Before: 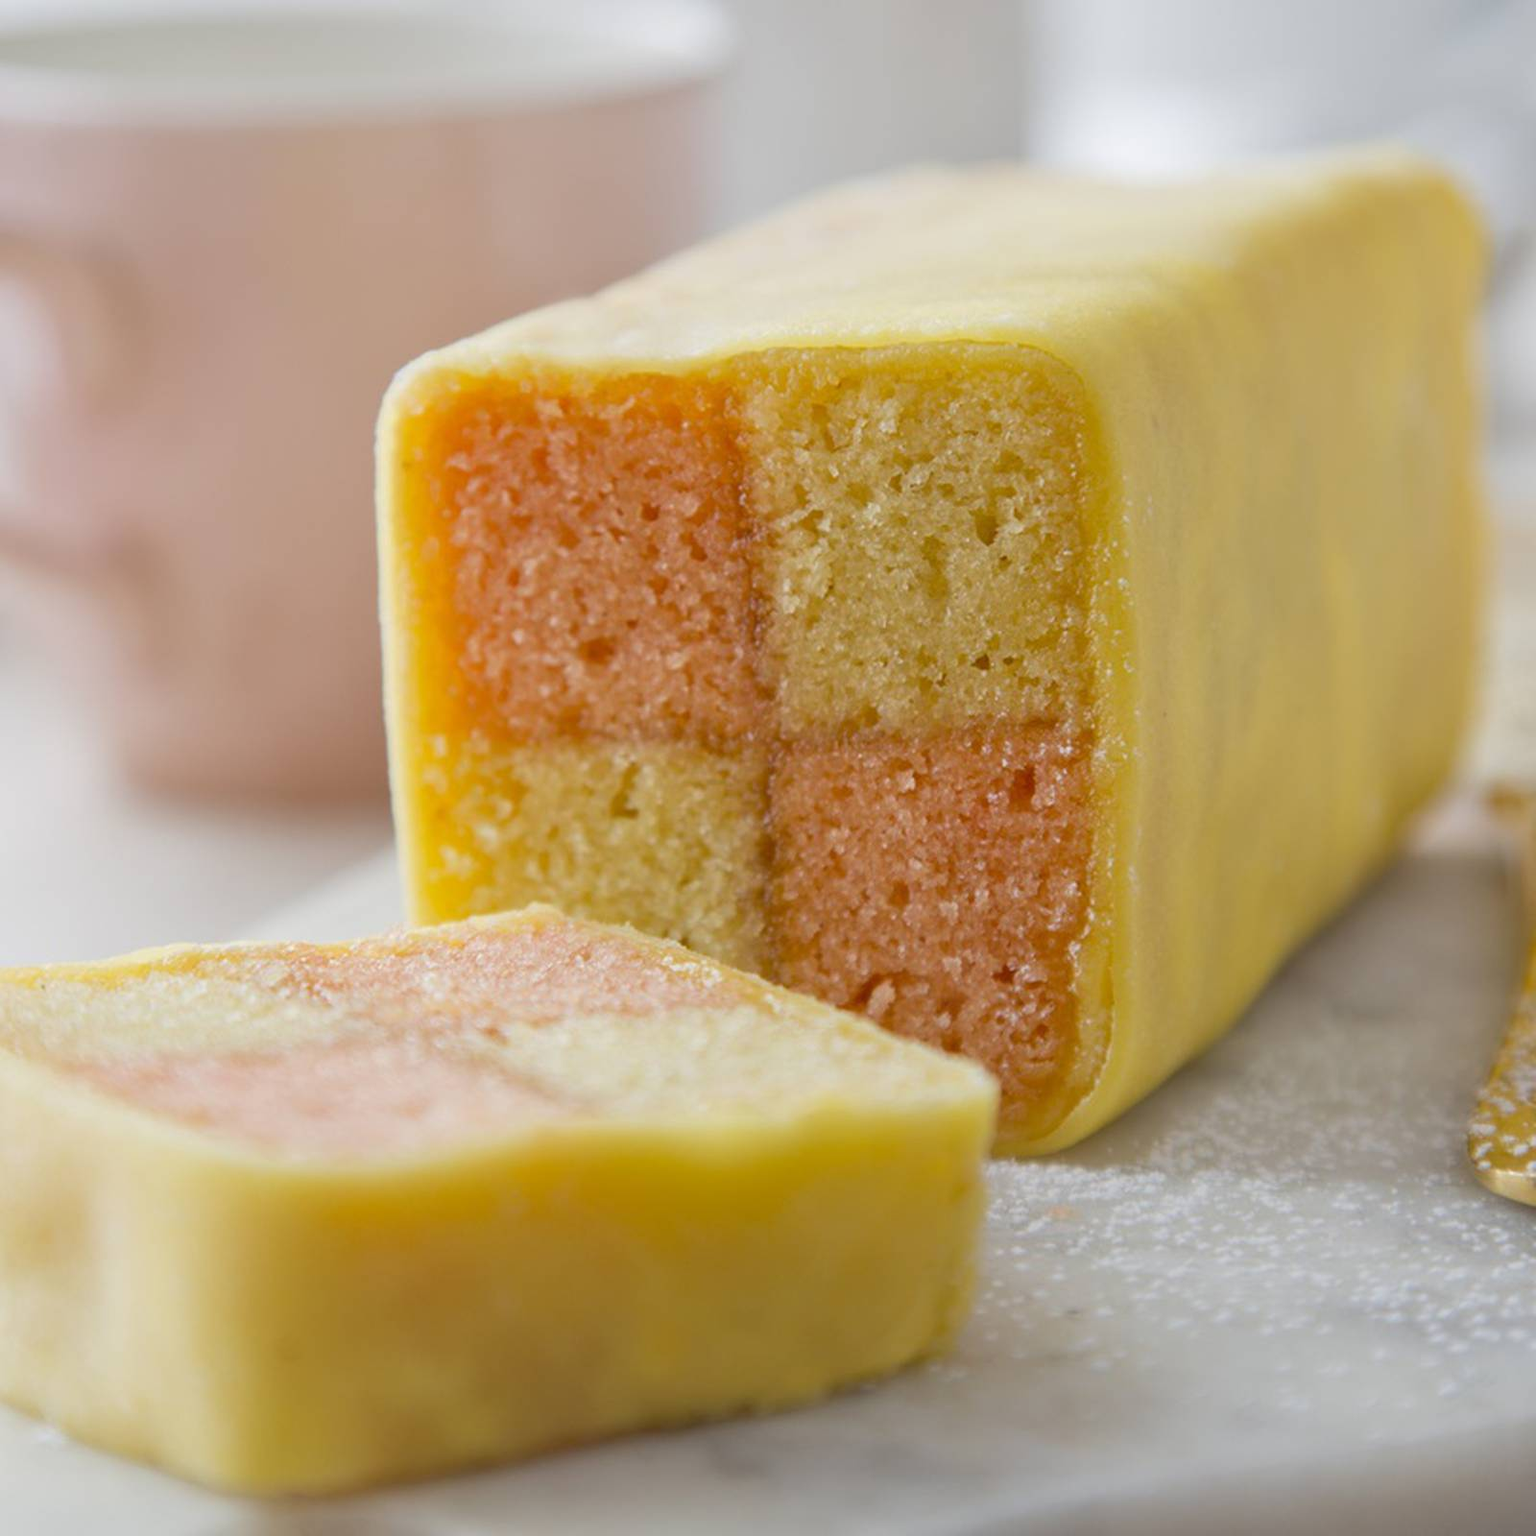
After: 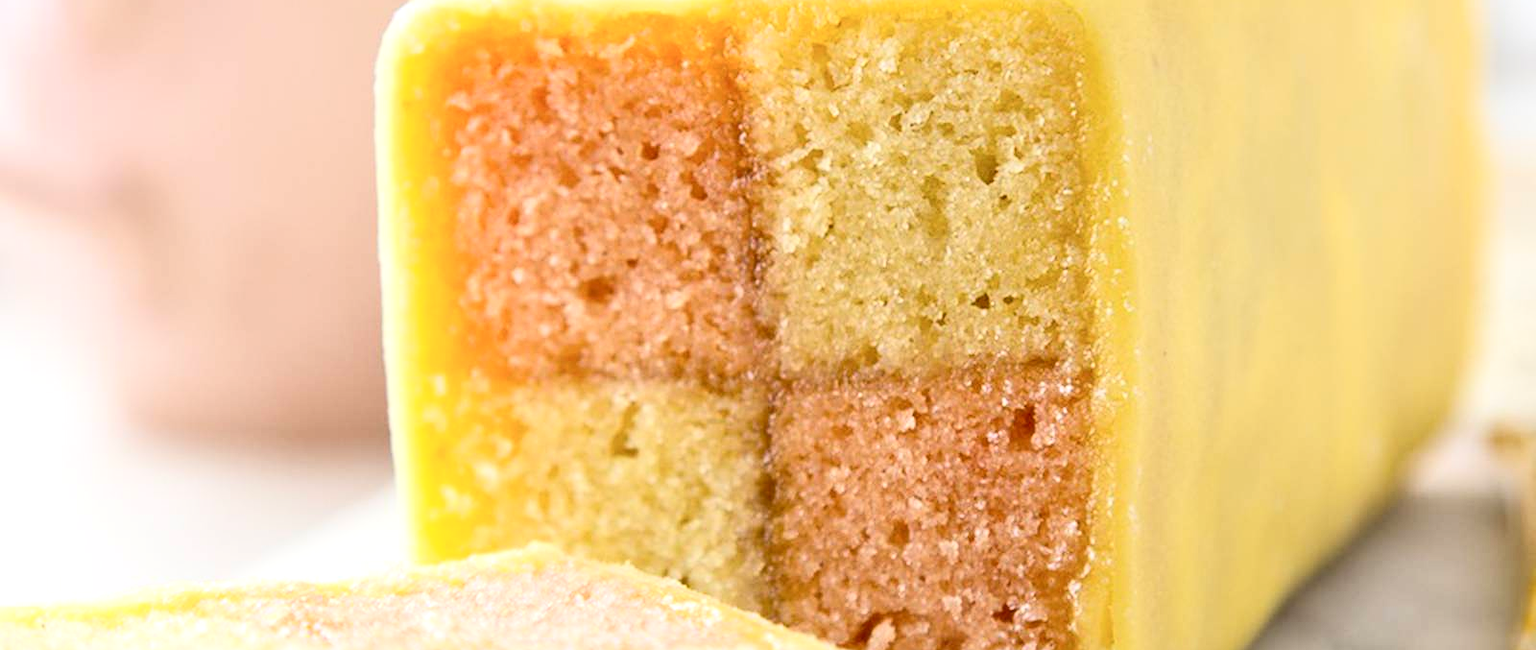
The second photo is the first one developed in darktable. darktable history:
crop and rotate: top 23.54%, bottom 34.064%
exposure: exposure 0.607 EV, compensate exposure bias true, compensate highlight preservation false
sharpen: amount 0.217
contrast brightness saturation: contrast 0.281
